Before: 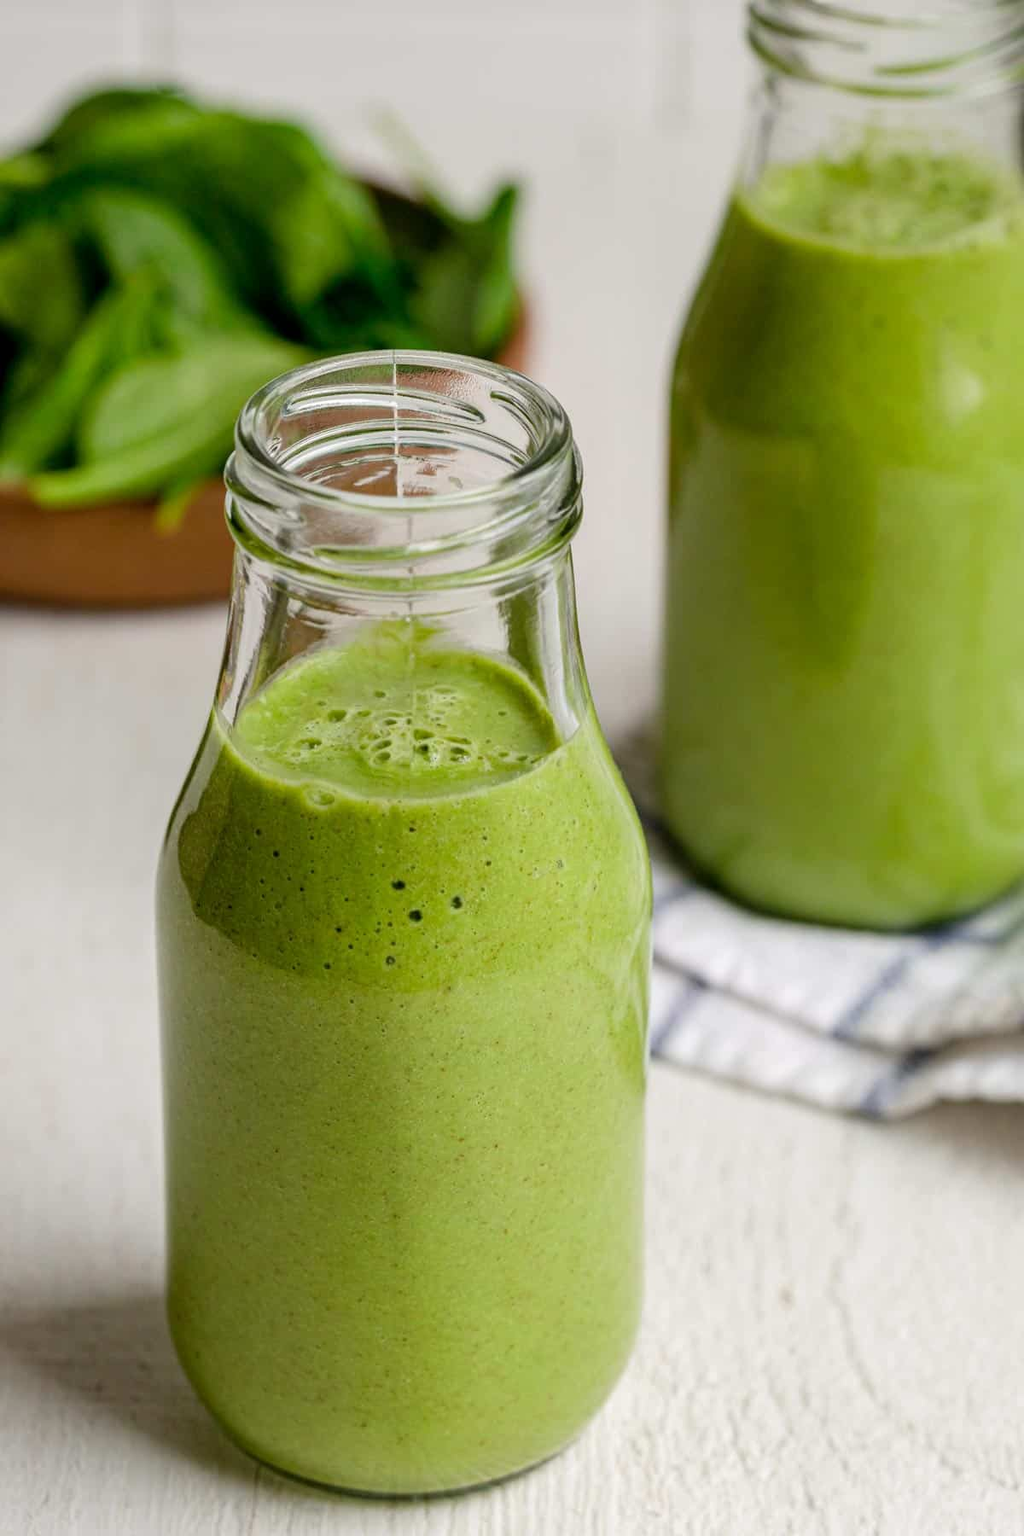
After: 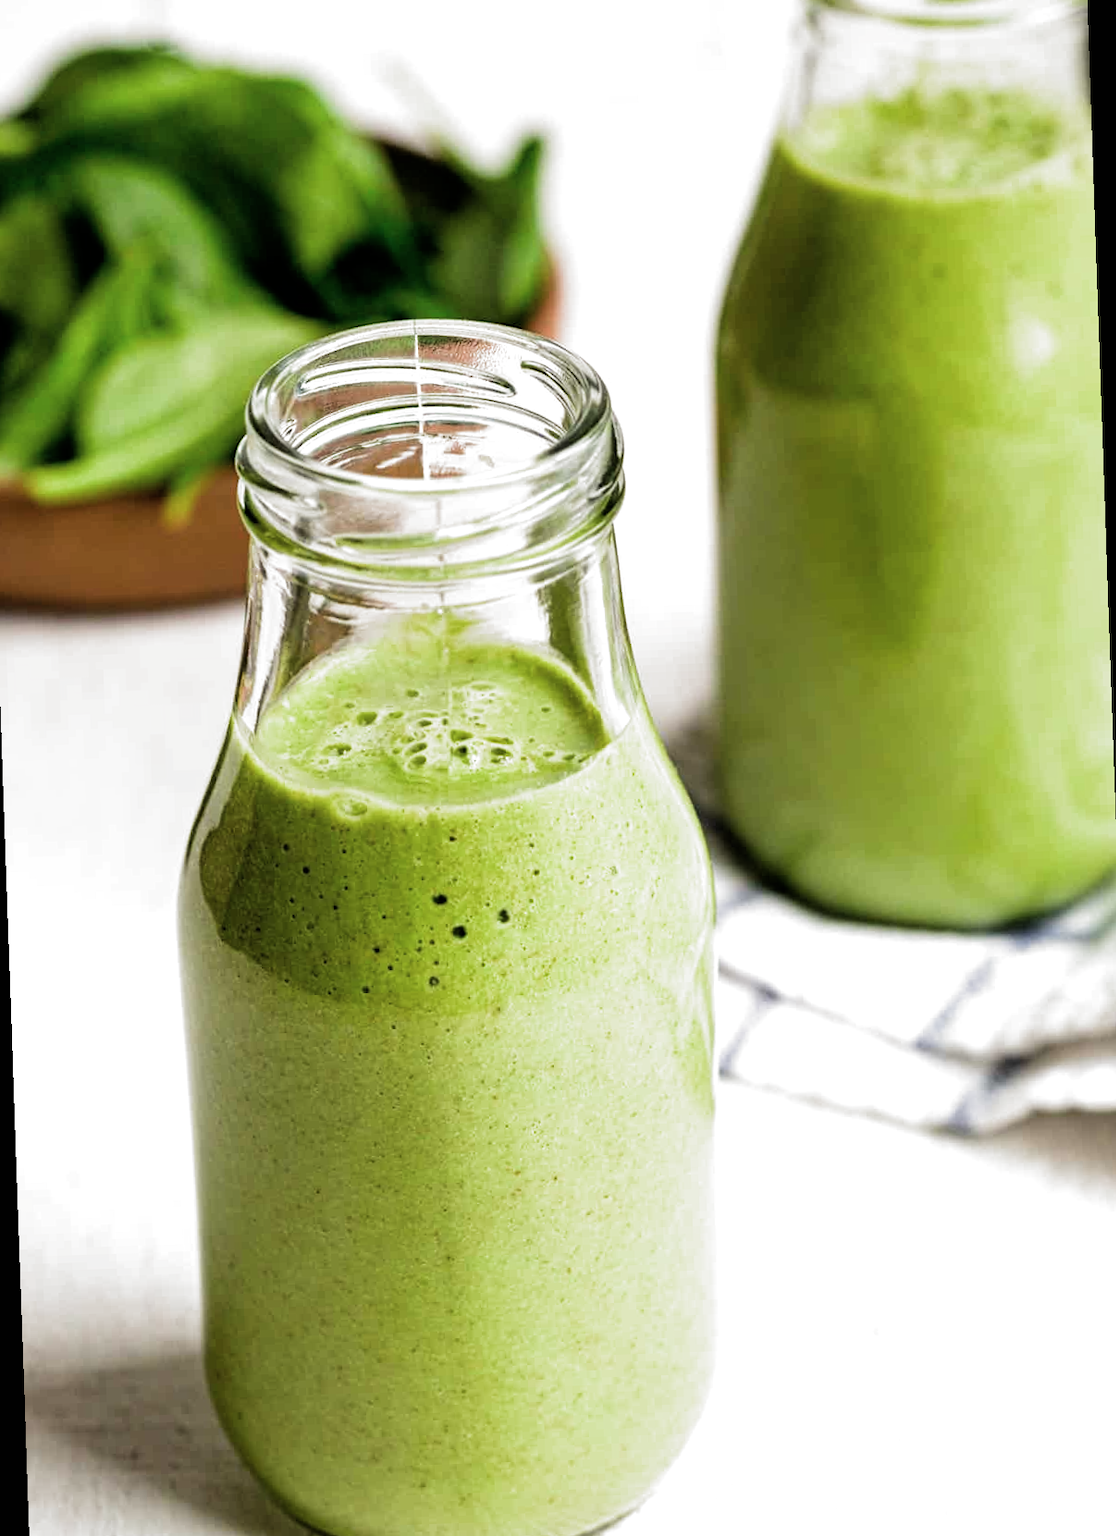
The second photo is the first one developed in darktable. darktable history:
filmic rgb: black relative exposure -8.2 EV, white relative exposure 2.2 EV, threshold 3 EV, hardness 7.11, latitude 75%, contrast 1.325, highlights saturation mix -2%, shadows ↔ highlights balance 30%, preserve chrominance RGB euclidean norm, color science v5 (2021), contrast in shadows safe, contrast in highlights safe, enable highlight reconstruction true
exposure: black level correction -0.002, exposure 0.54 EV, compensate highlight preservation false
white balance: emerald 1
rotate and perspective: rotation -2°, crop left 0.022, crop right 0.978, crop top 0.049, crop bottom 0.951
